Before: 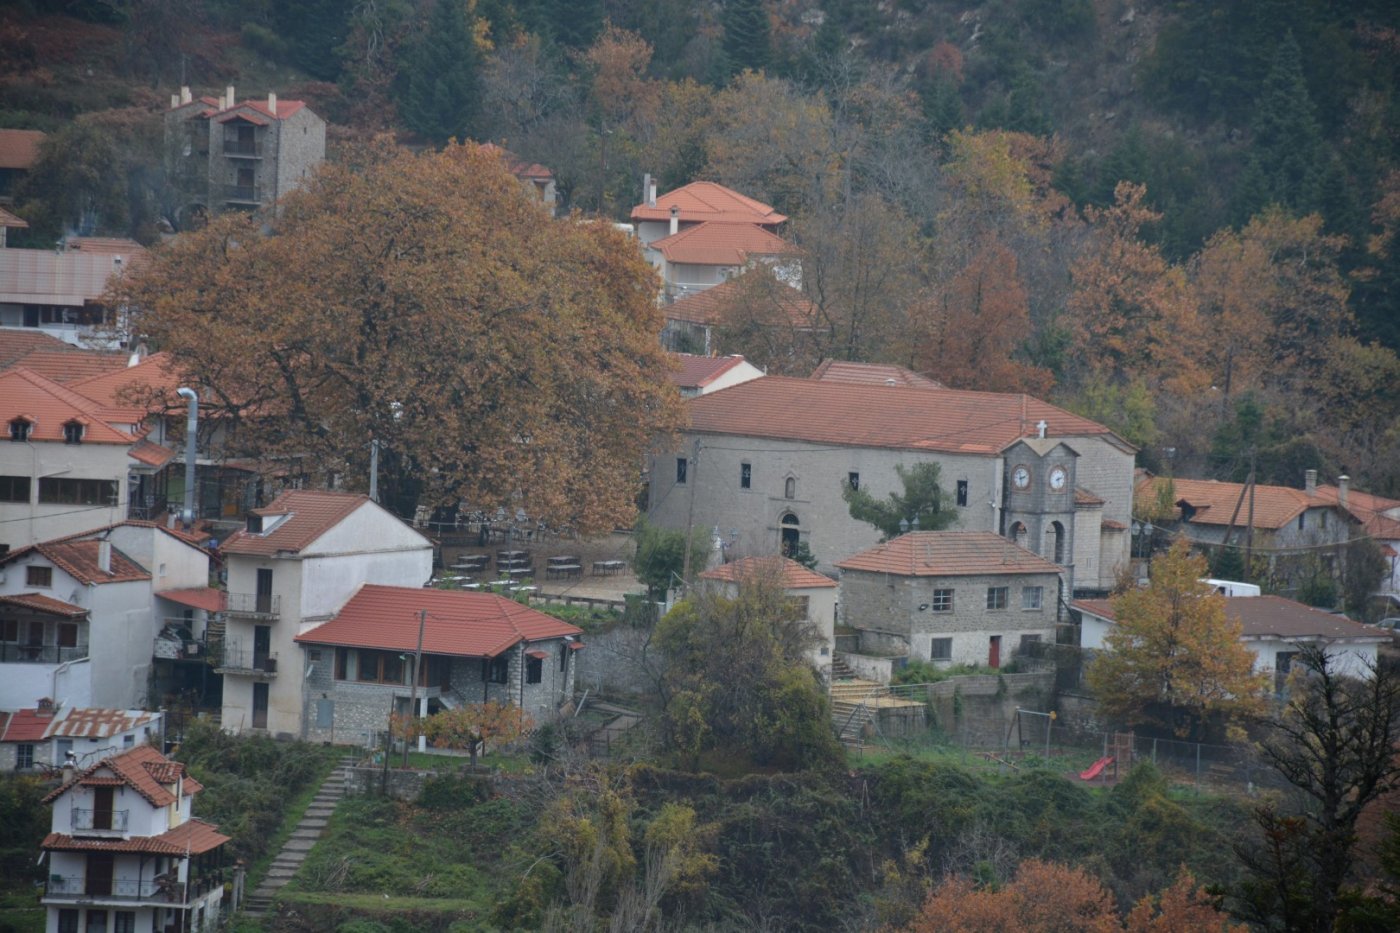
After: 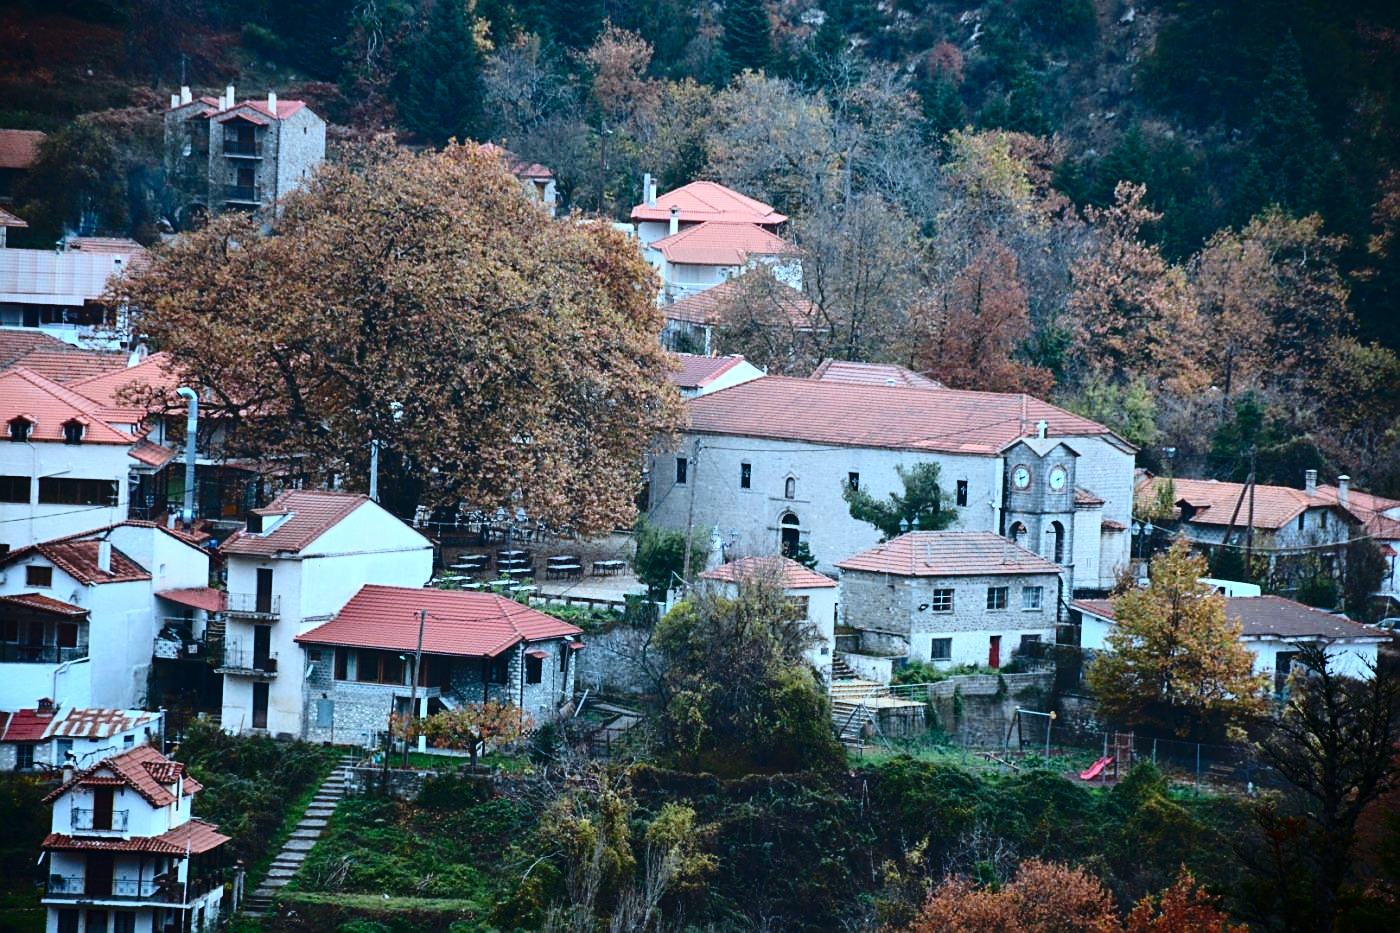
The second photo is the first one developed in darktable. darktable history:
sharpen: on, module defaults
contrast brightness saturation: contrast 0.397, brightness 0.043, saturation 0.257
color correction: highlights a* -8.93, highlights b* -22.36
exposure: black level correction 0, exposure 0.5 EV, compensate exposure bias true, compensate highlight preservation false
base curve: curves: ch0 [(0, 0) (0.073, 0.04) (0.157, 0.139) (0.492, 0.492) (0.758, 0.758) (1, 1)], preserve colors none
